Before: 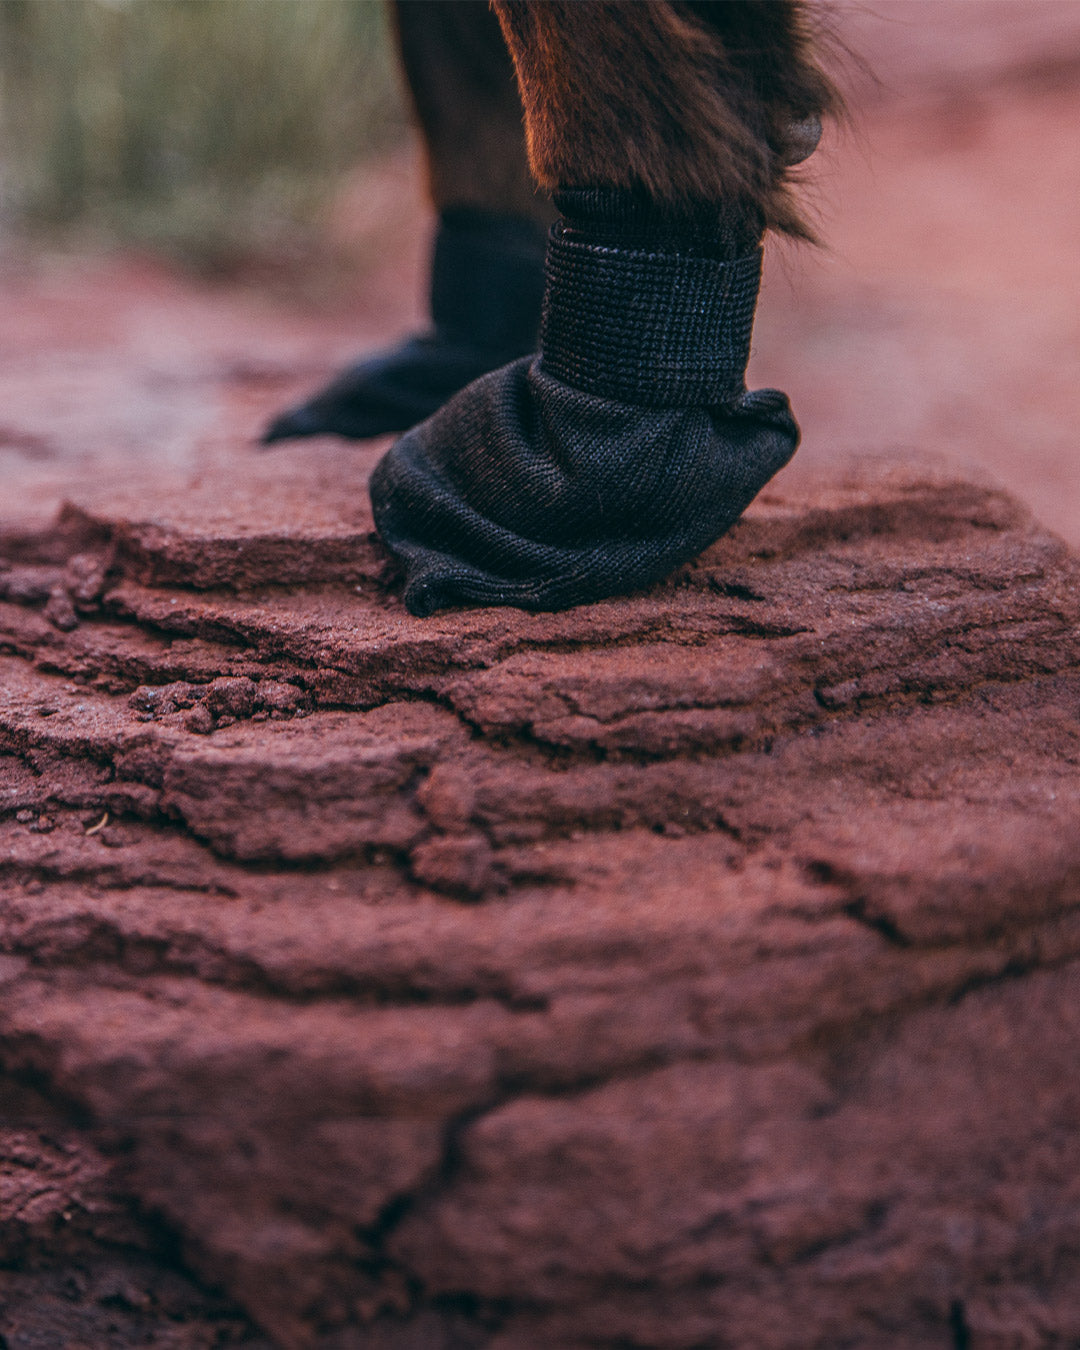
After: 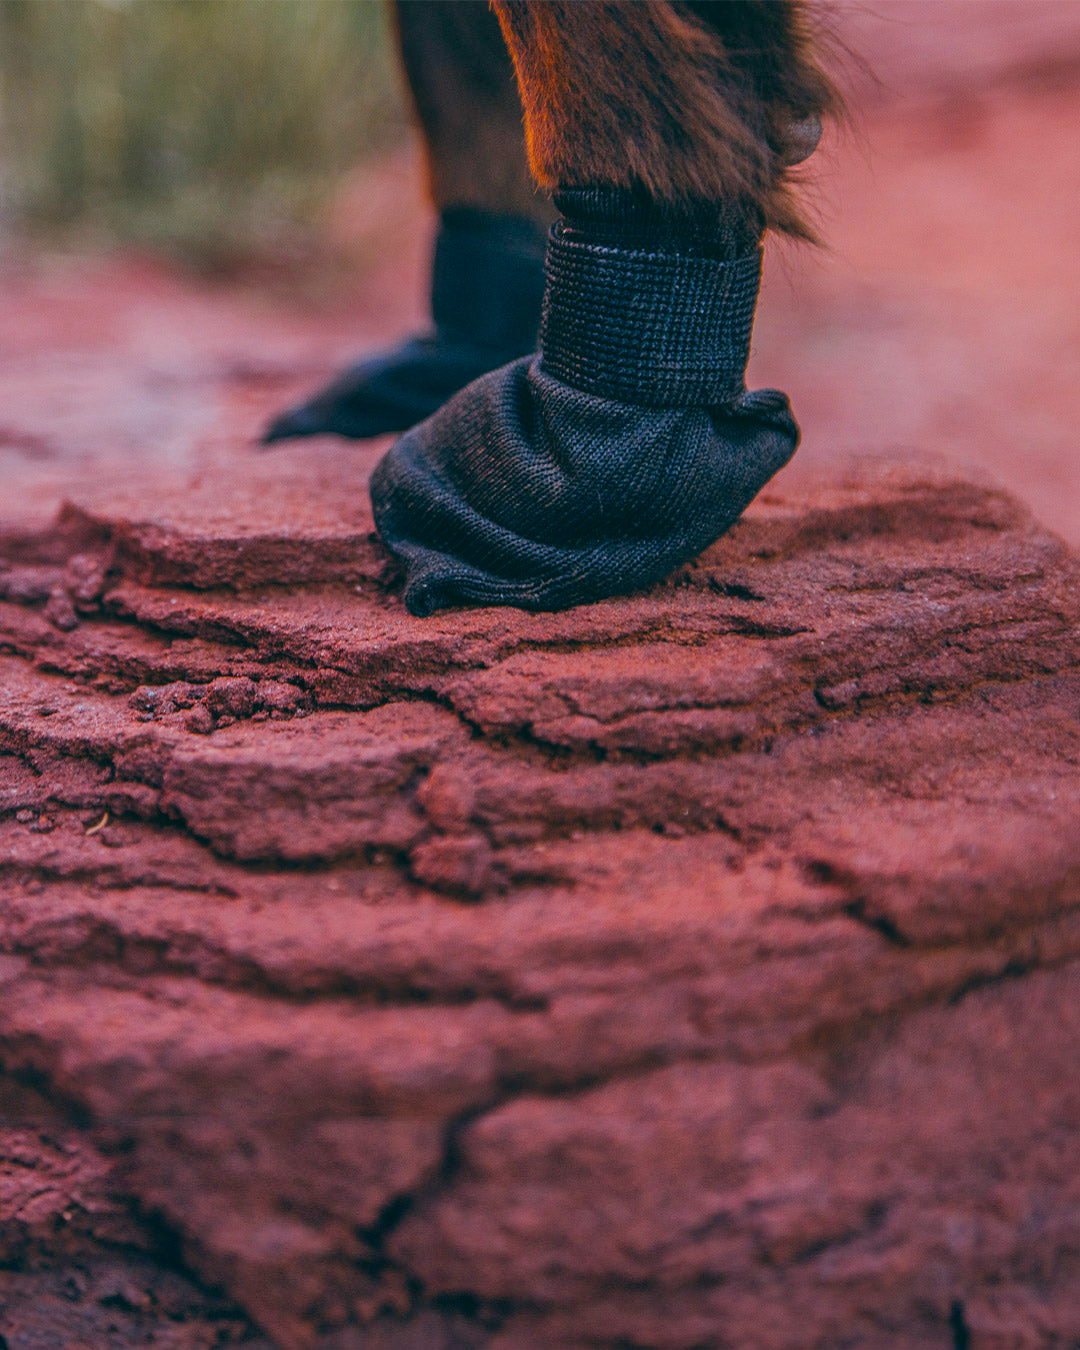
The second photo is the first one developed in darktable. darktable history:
color balance rgb: perceptual saturation grading › global saturation 40%, global vibrance 15%
shadows and highlights: on, module defaults
